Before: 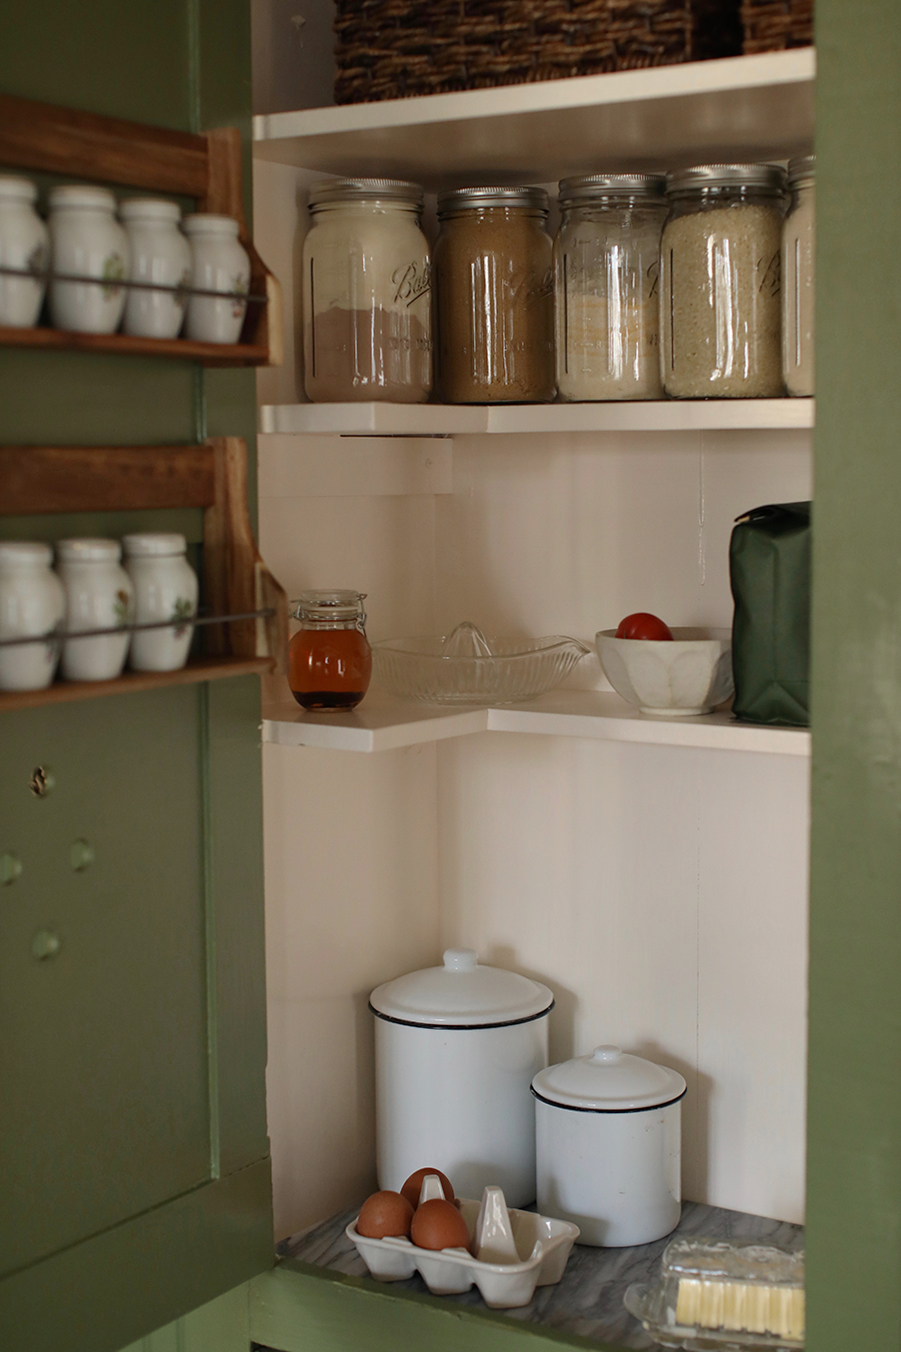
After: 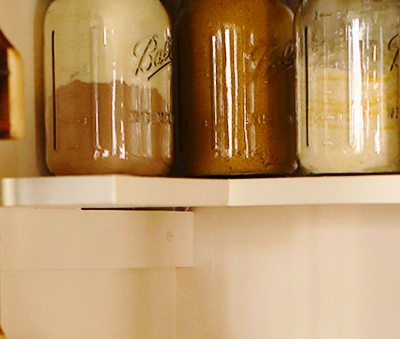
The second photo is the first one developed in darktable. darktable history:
color balance rgb: perceptual saturation grading › global saturation 39.084%
crop: left 28.764%, top 16.835%, right 26.826%, bottom 58.022%
contrast brightness saturation: contrast 0.155, brightness 0.045
base curve: curves: ch0 [(0, 0) (0.028, 0.03) (0.121, 0.232) (0.46, 0.748) (0.859, 0.968) (1, 1)], preserve colors none
